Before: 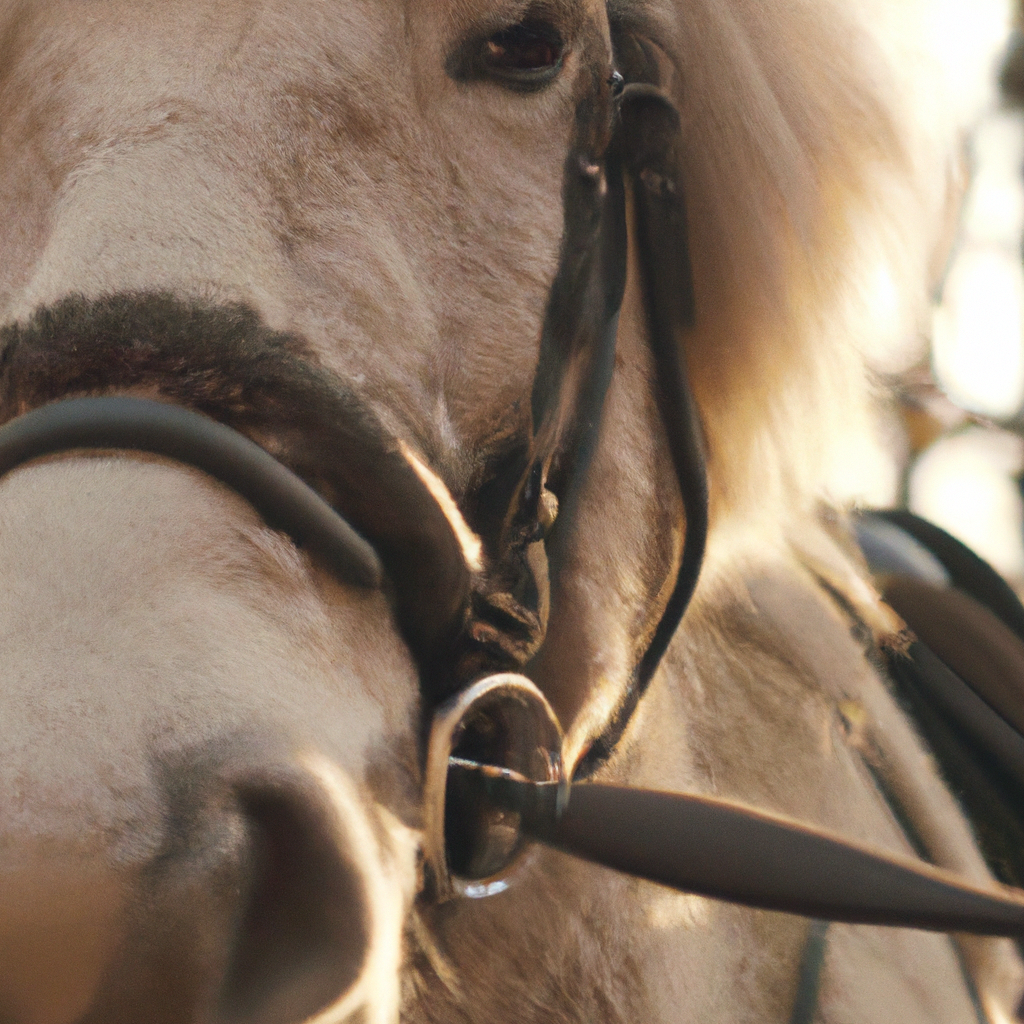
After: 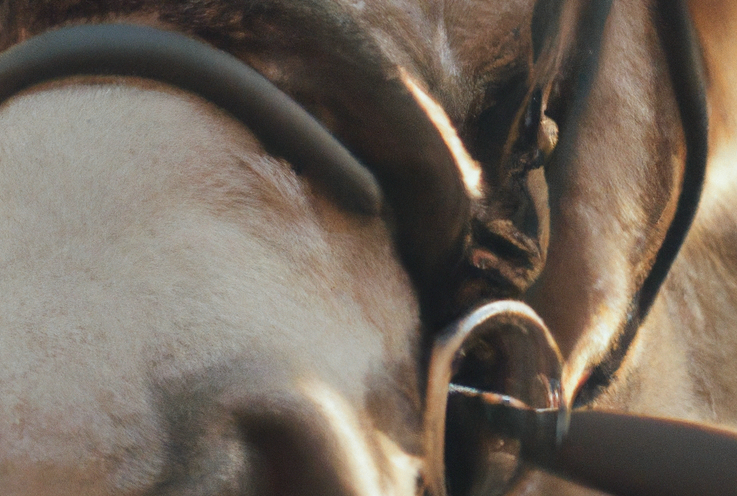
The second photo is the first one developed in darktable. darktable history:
crop: top 36.498%, right 27.964%, bottom 14.995%
color zones: curves: ch1 [(0.263, 0.53) (0.376, 0.287) (0.487, 0.512) (0.748, 0.547) (1, 0.513)]; ch2 [(0.262, 0.45) (0.751, 0.477)], mix 31.98%
white balance: red 0.925, blue 1.046
